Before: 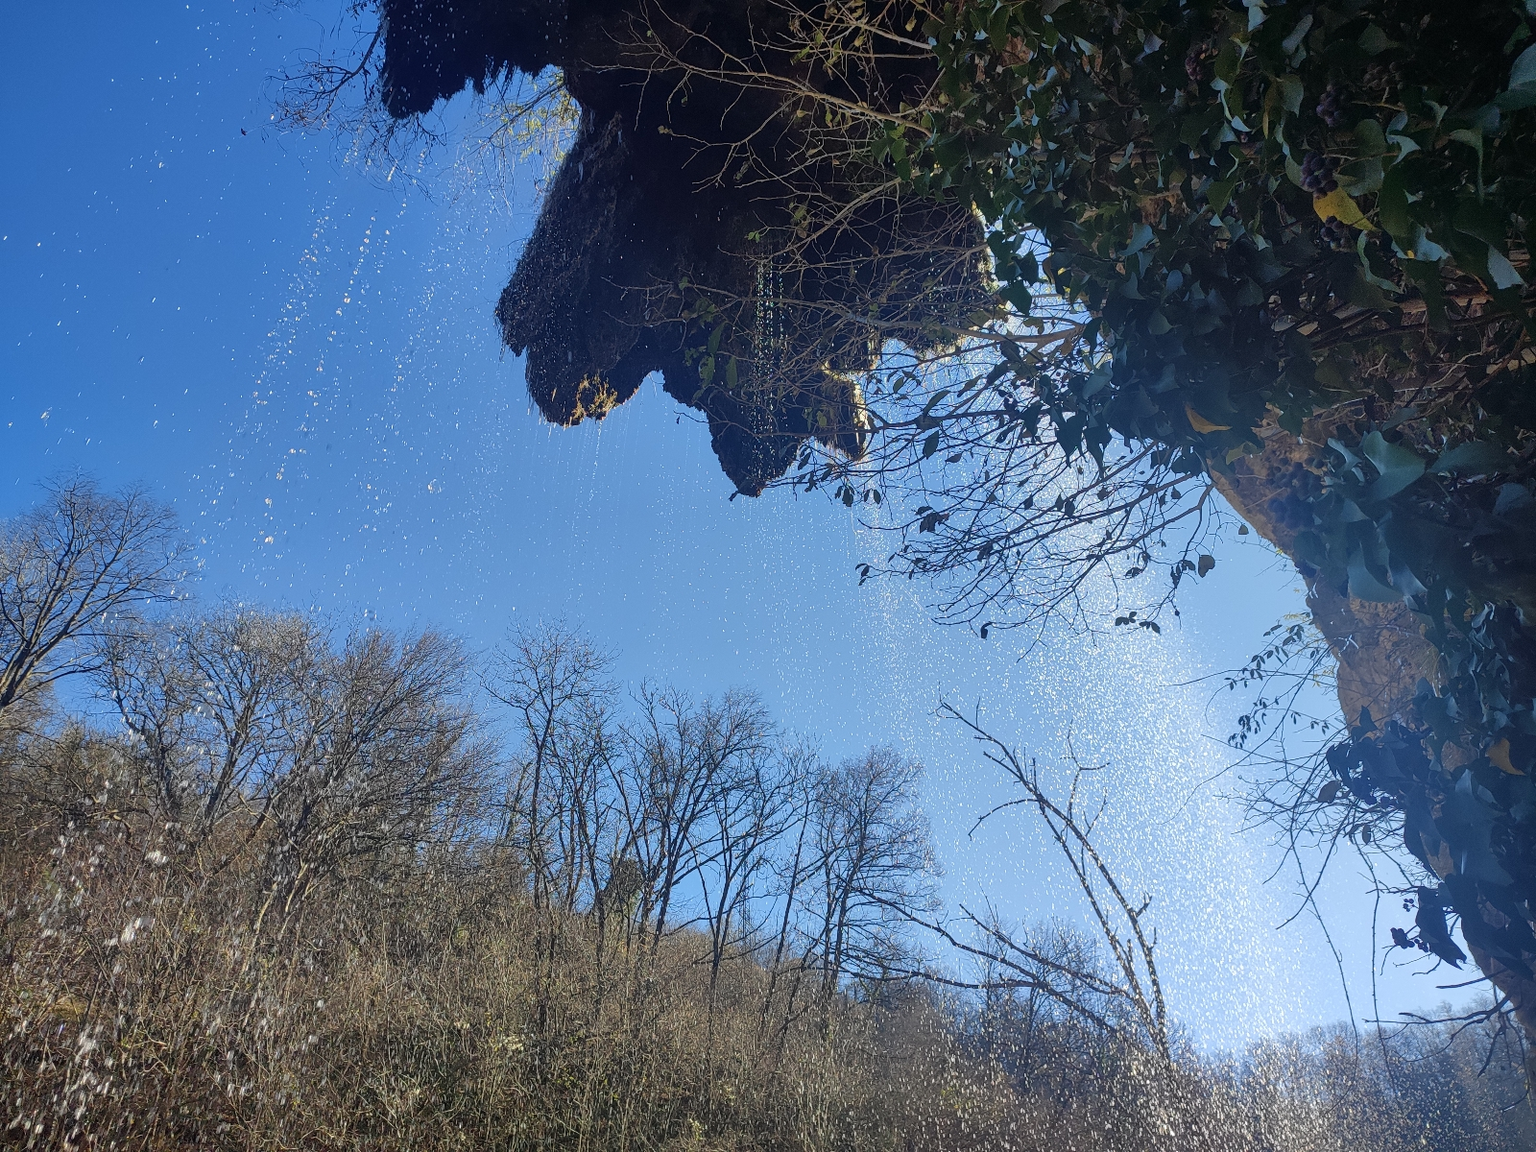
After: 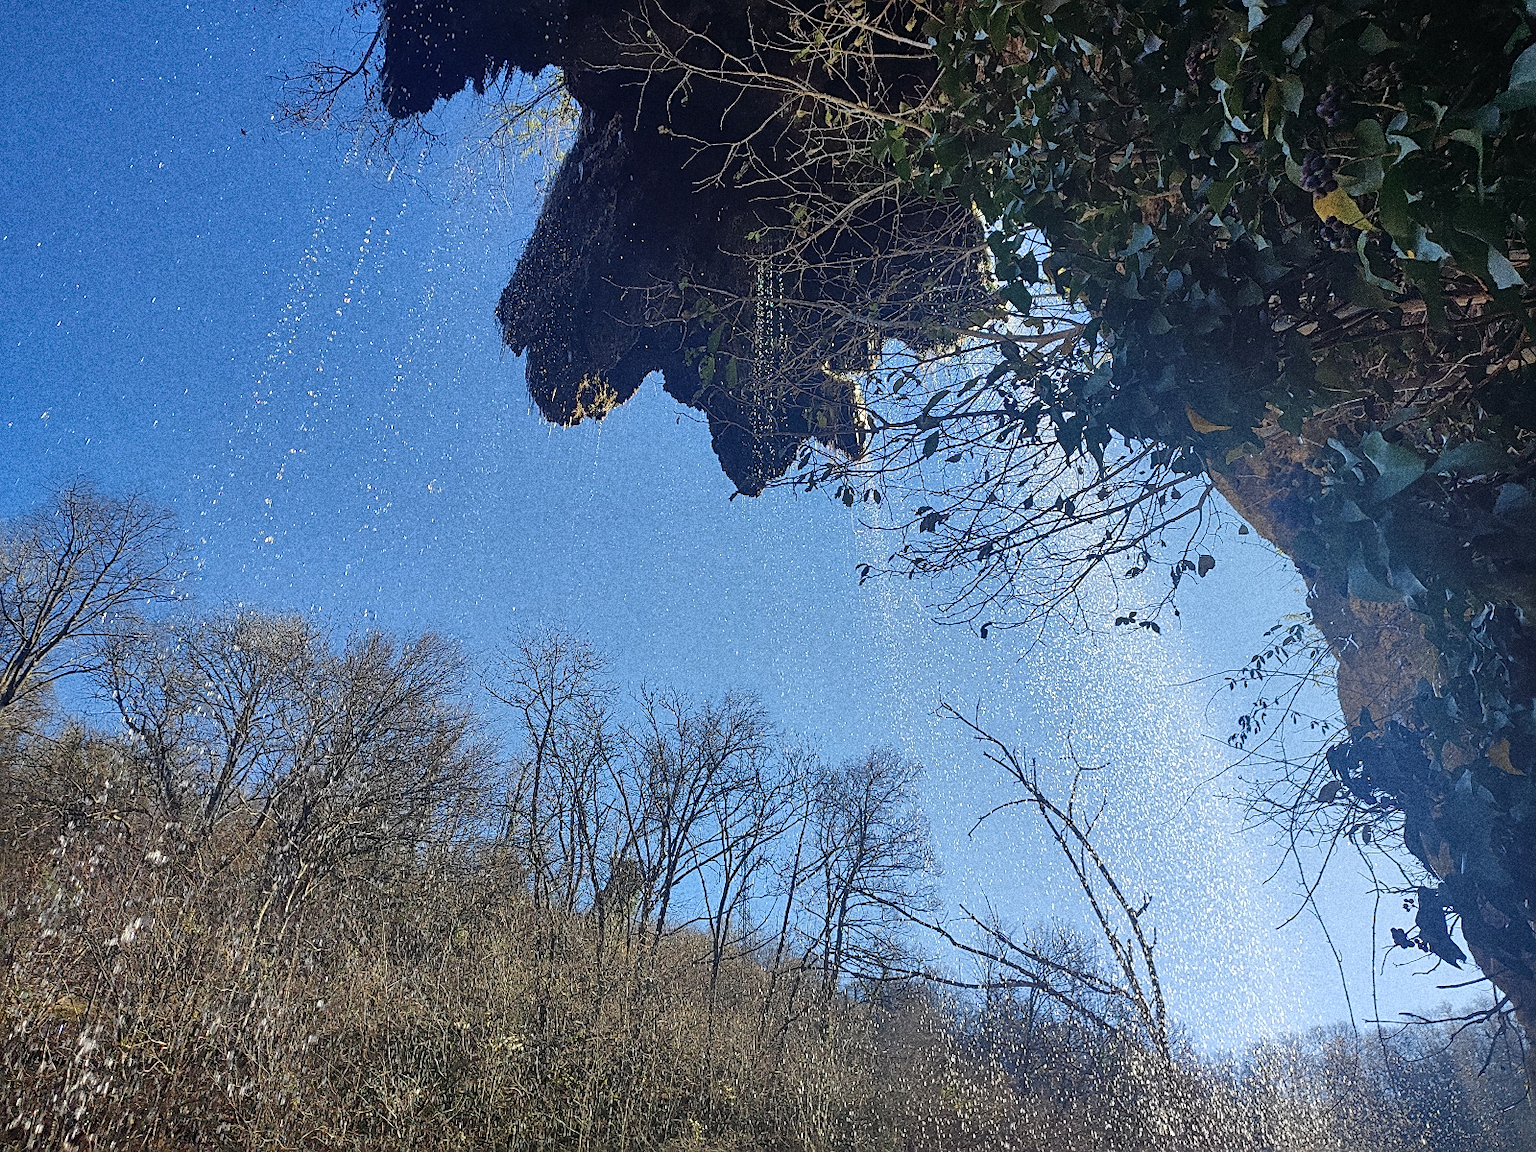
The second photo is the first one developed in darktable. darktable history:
white balance: emerald 1
grain: coarseness 10.62 ISO, strength 55.56%
tone equalizer: -8 EV 0.06 EV, smoothing diameter 25%, edges refinement/feathering 10, preserve details guided filter
shadows and highlights: shadows 32, highlights -32, soften with gaussian
sharpen: on, module defaults
